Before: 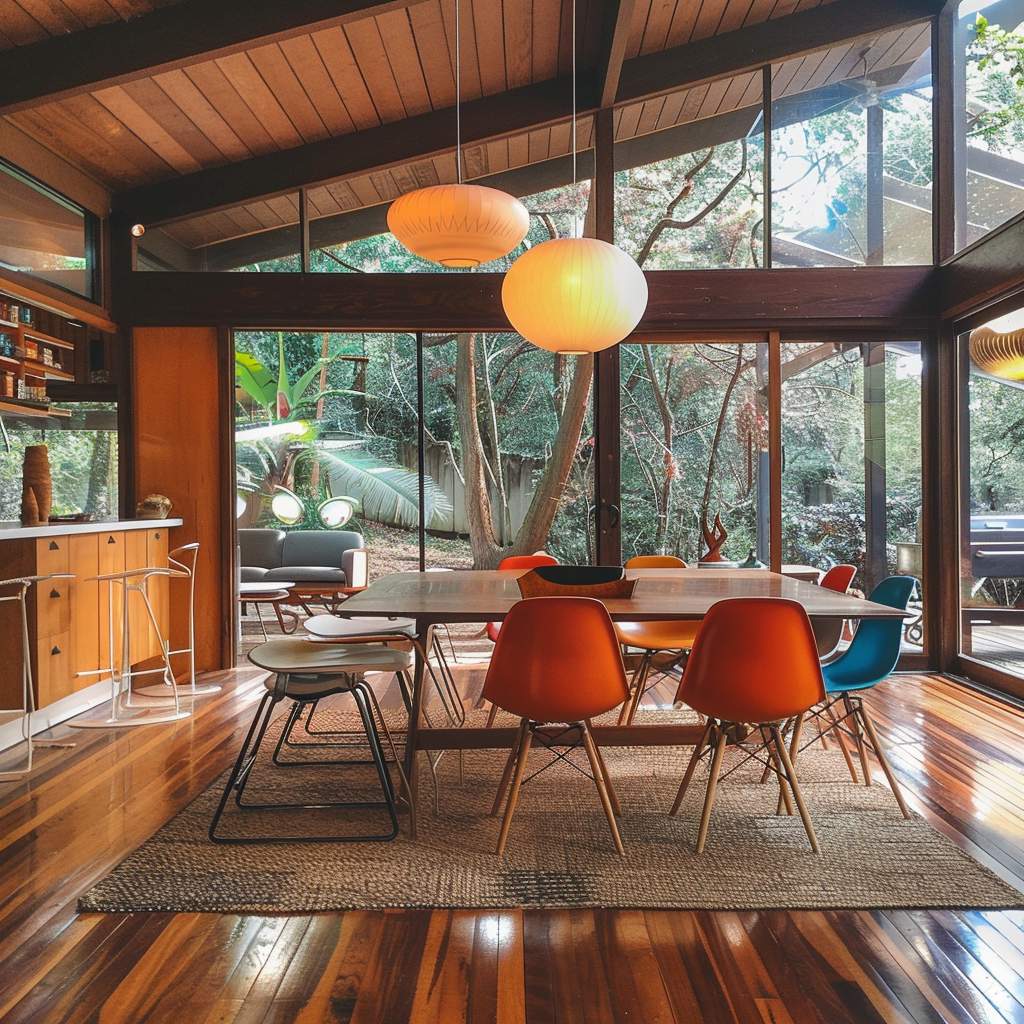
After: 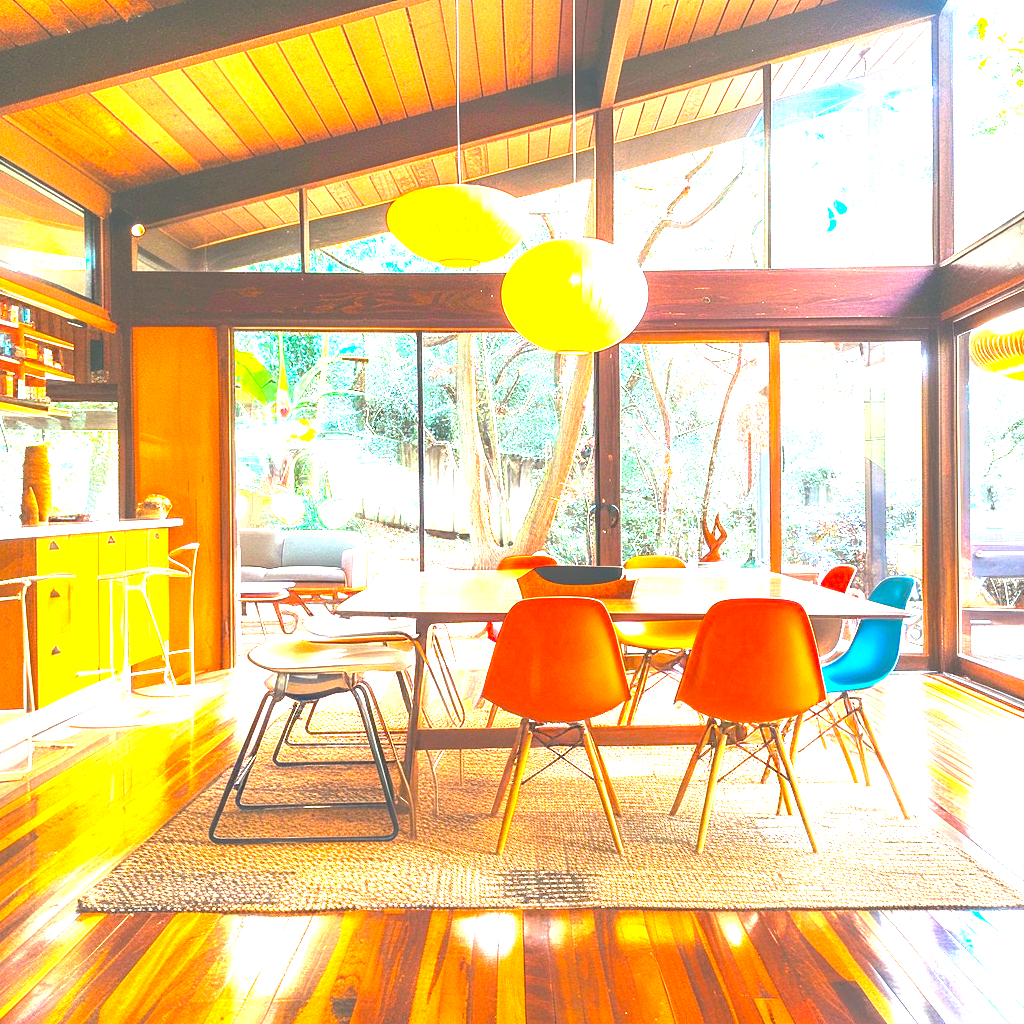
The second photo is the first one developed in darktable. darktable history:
exposure: exposure 3 EV, compensate highlight preservation false
color balance rgb: linear chroma grading › global chroma 15%, perceptual saturation grading › global saturation 30%
